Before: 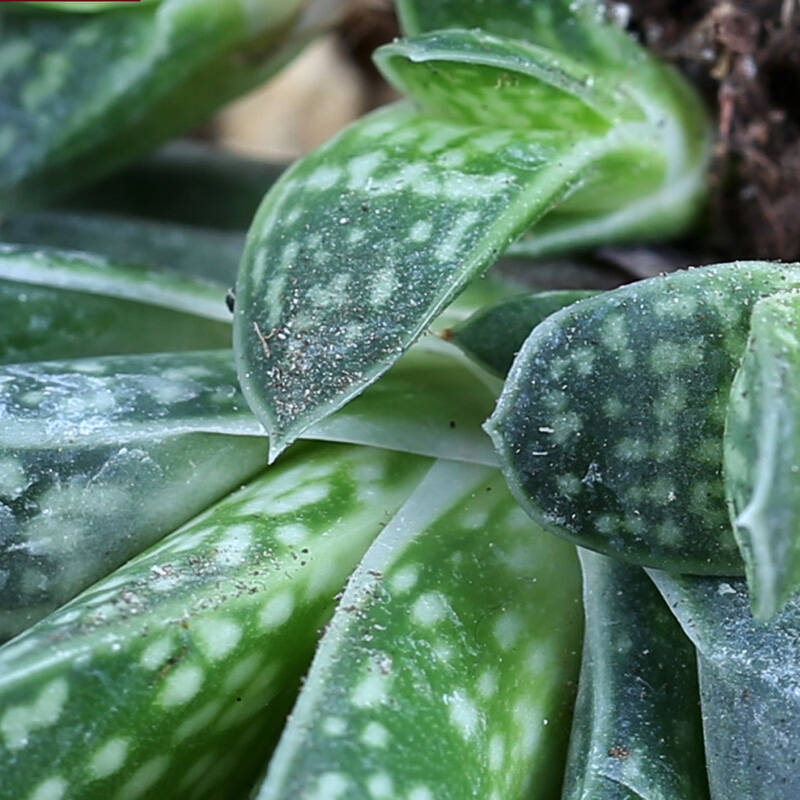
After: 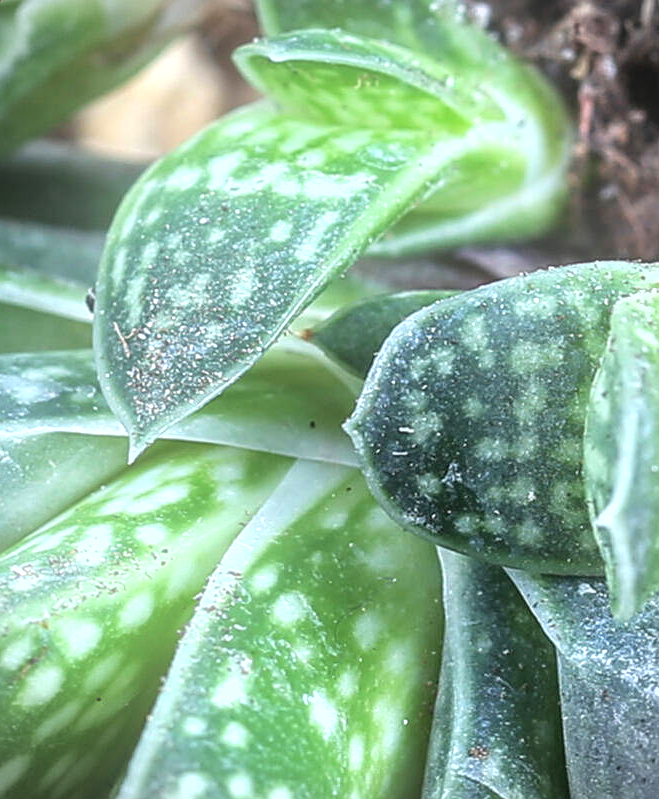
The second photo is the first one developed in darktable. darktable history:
exposure: exposure 0.6 EV, compensate highlight preservation false
local contrast: highlights 61%, detail 143%, midtone range 0.428
shadows and highlights: low approximation 0.01, soften with gaussian
crop: left 17.582%, bottom 0.031%
vignetting: fall-off start 91.19%
bloom: on, module defaults
sharpen: amount 0.2
